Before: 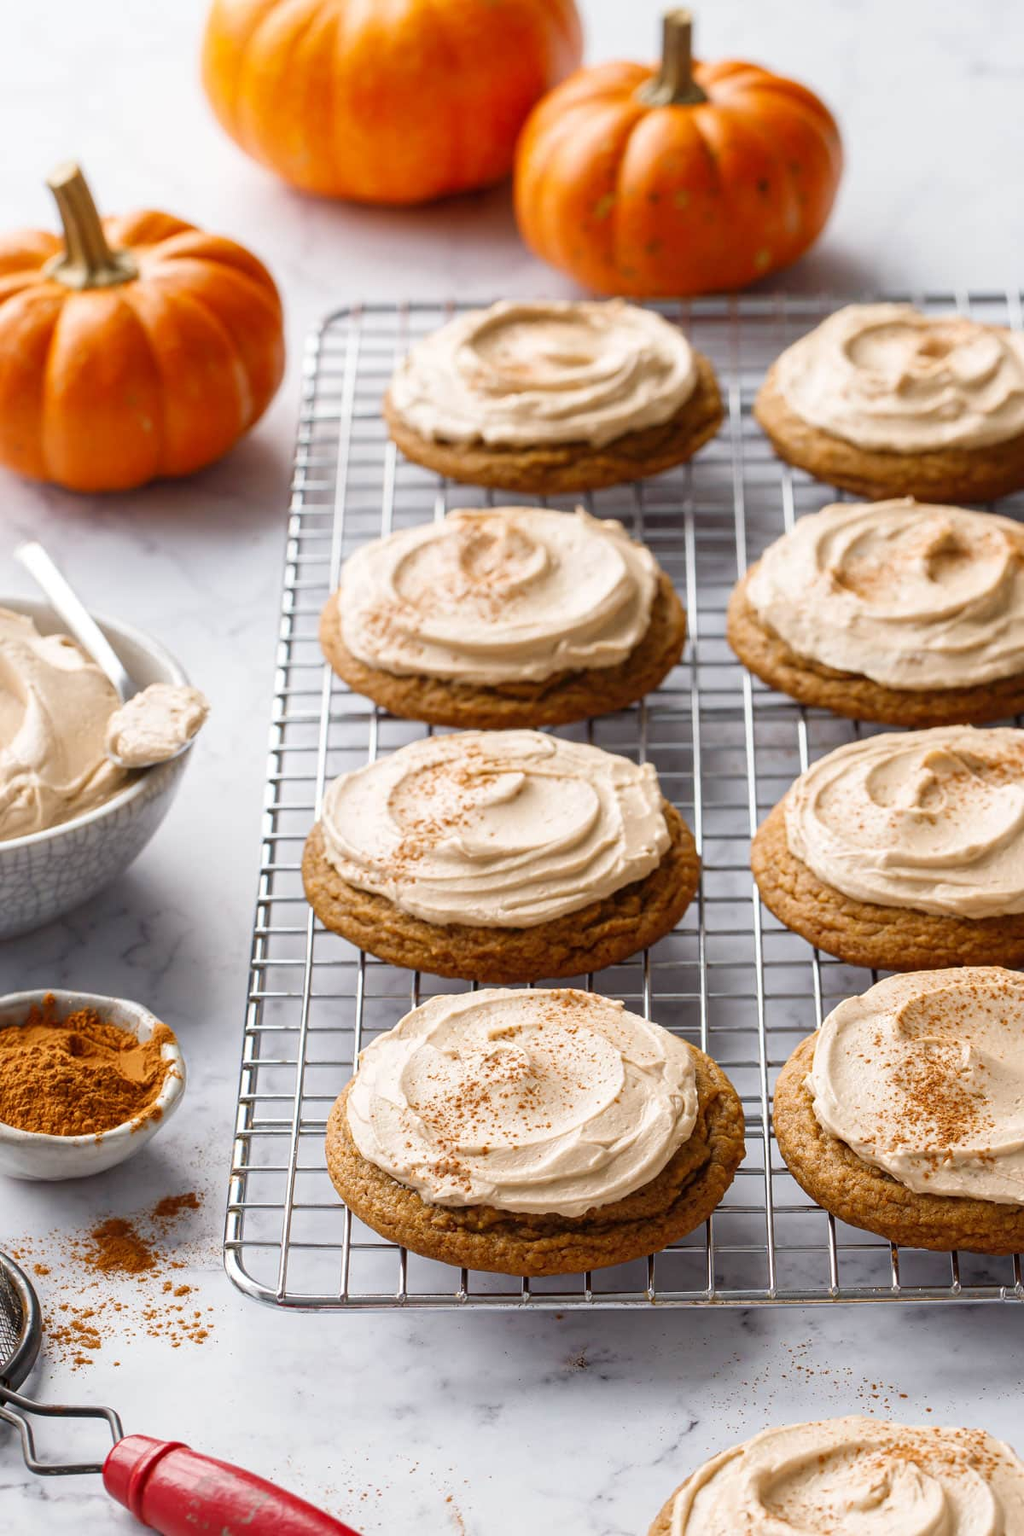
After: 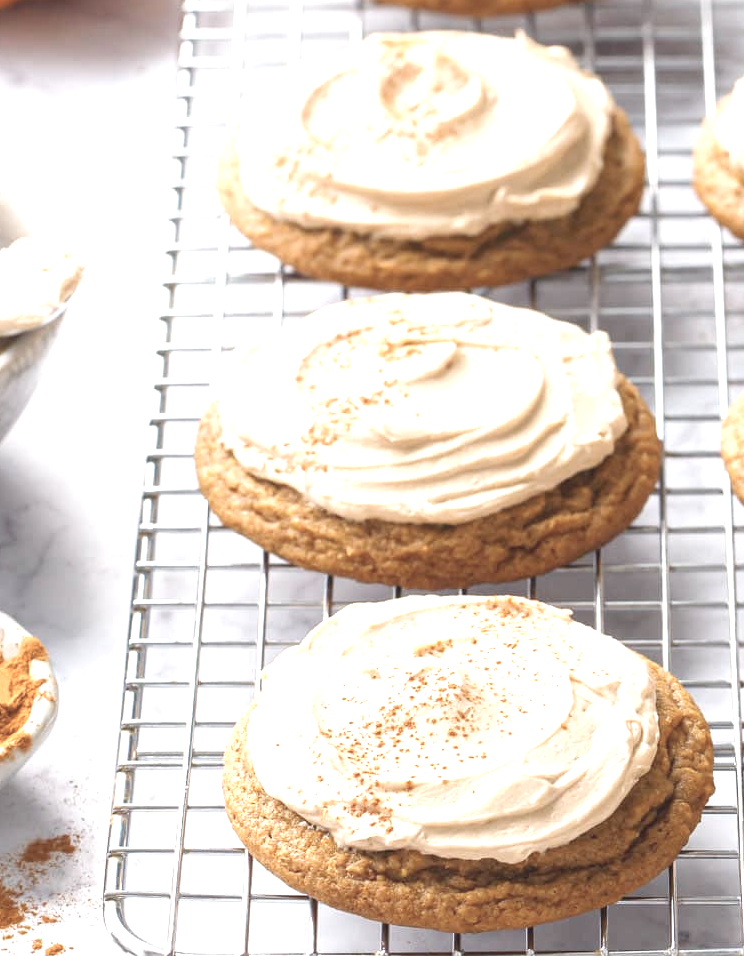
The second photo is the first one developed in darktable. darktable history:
crop: left 13.312%, top 31.28%, right 24.627%, bottom 15.582%
exposure: black level correction 0.001, exposure 1.646 EV, compensate exposure bias true, compensate highlight preservation false
contrast brightness saturation: contrast -0.26, saturation -0.43
